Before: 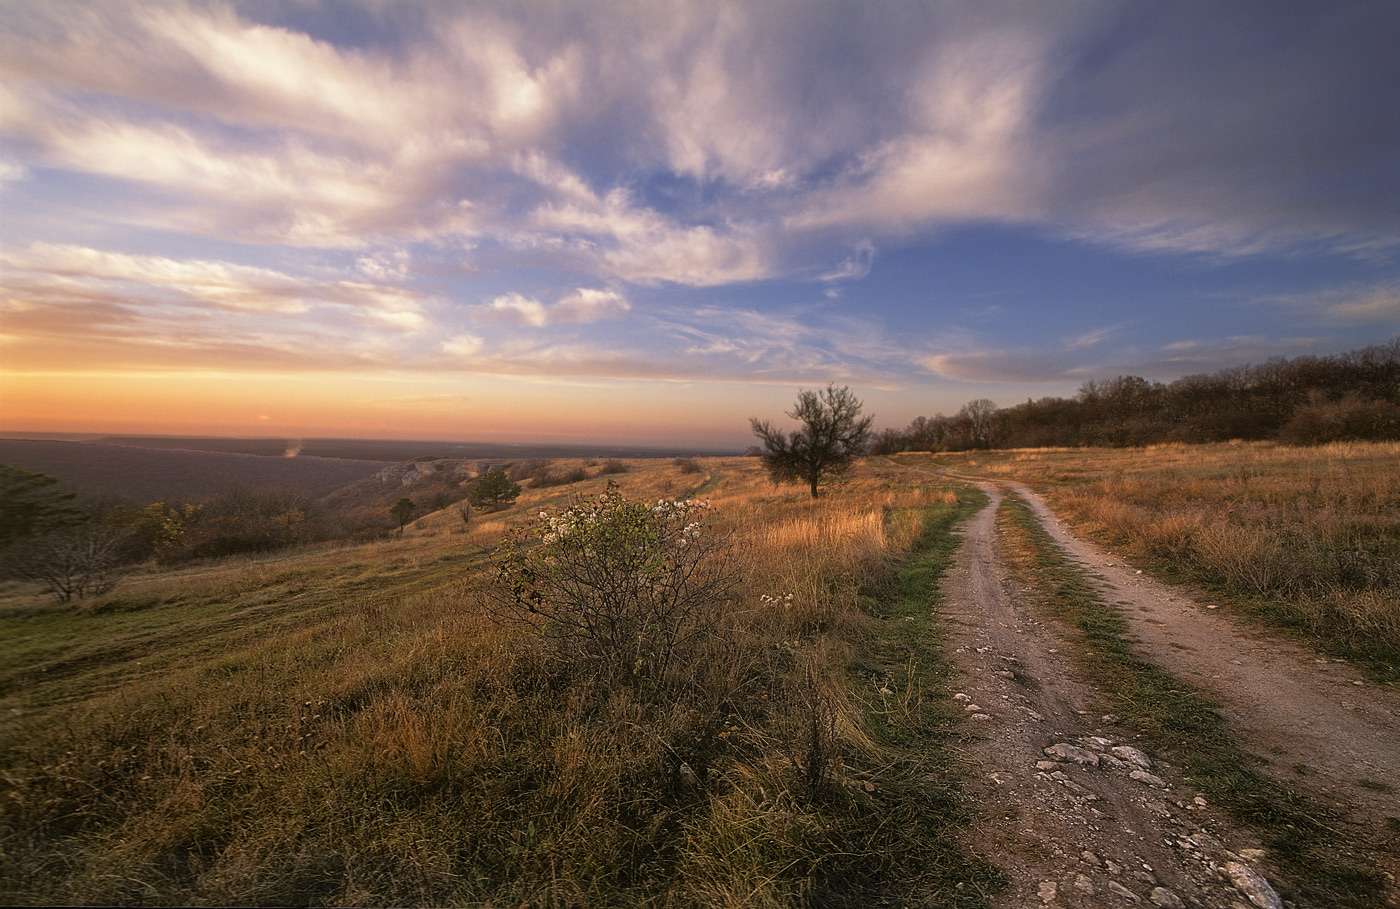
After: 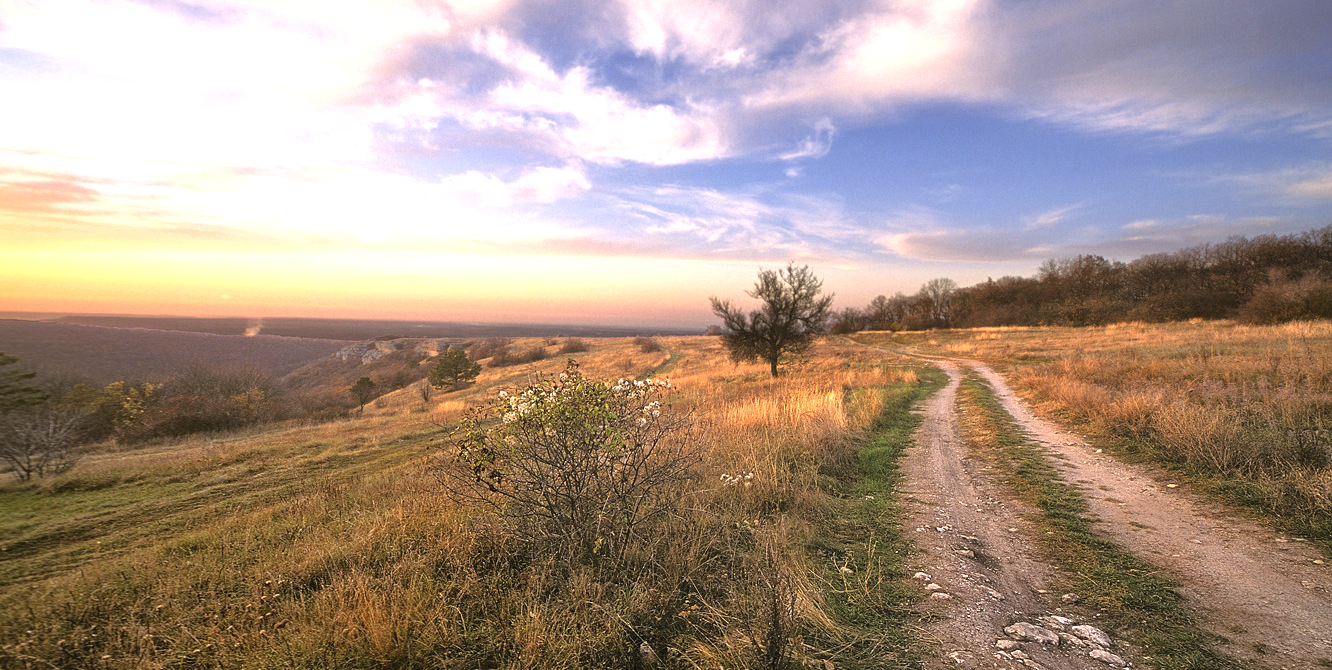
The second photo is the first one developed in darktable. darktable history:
crop and rotate: left 2.885%, top 13.398%, right 1.959%, bottom 12.88%
exposure: black level correction 0, exposure 1.2 EV, compensate exposure bias true, compensate highlight preservation false
shadows and highlights: shadows 29.42, highlights -29.26, low approximation 0.01, soften with gaussian
